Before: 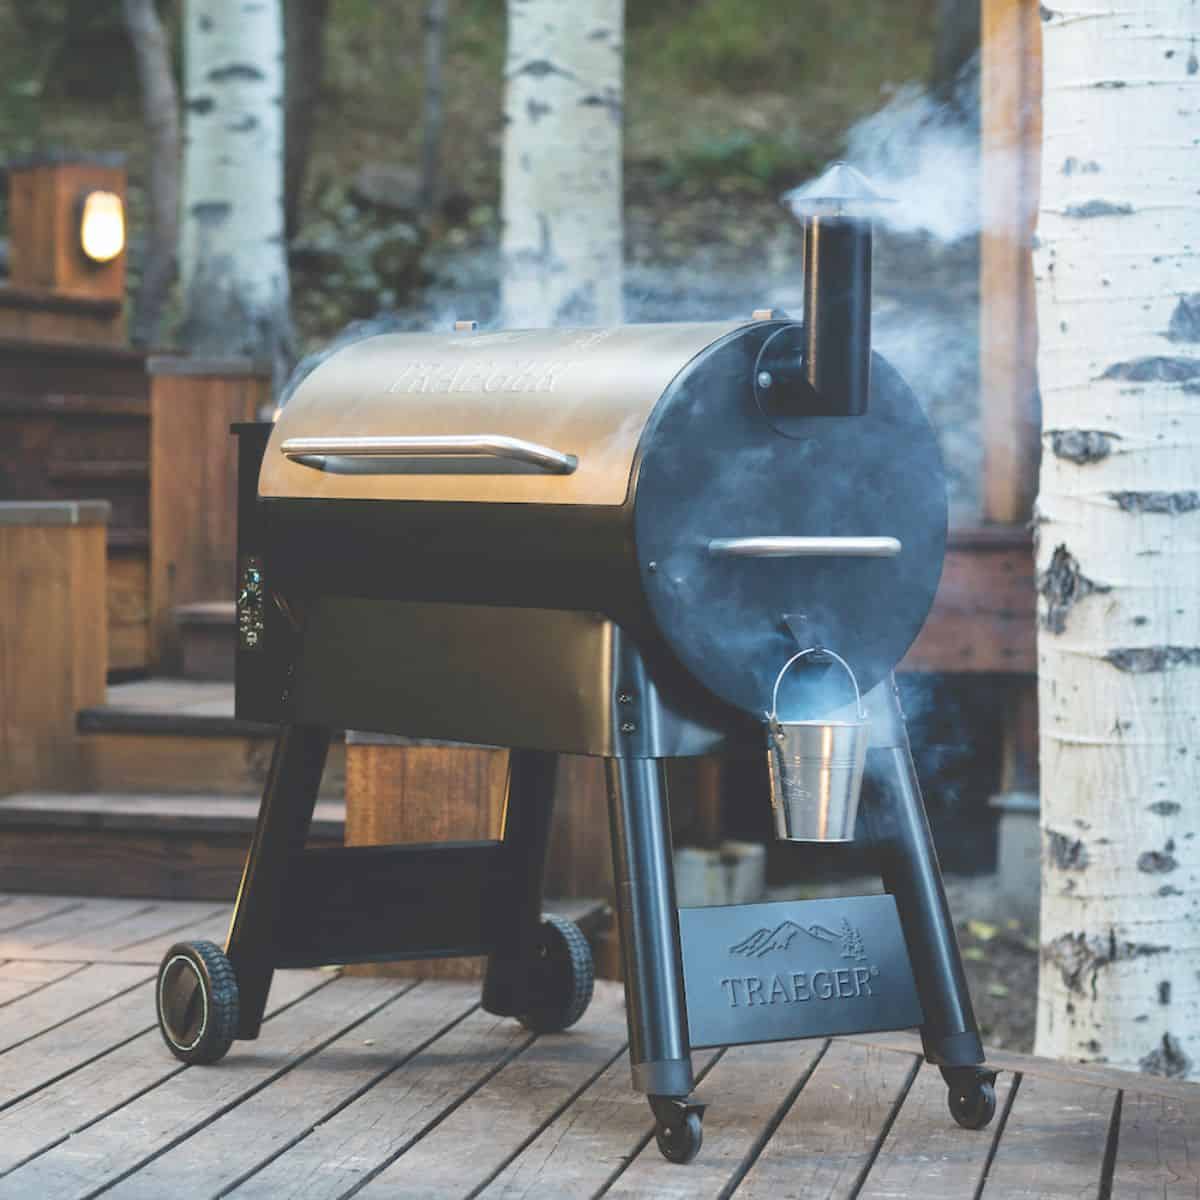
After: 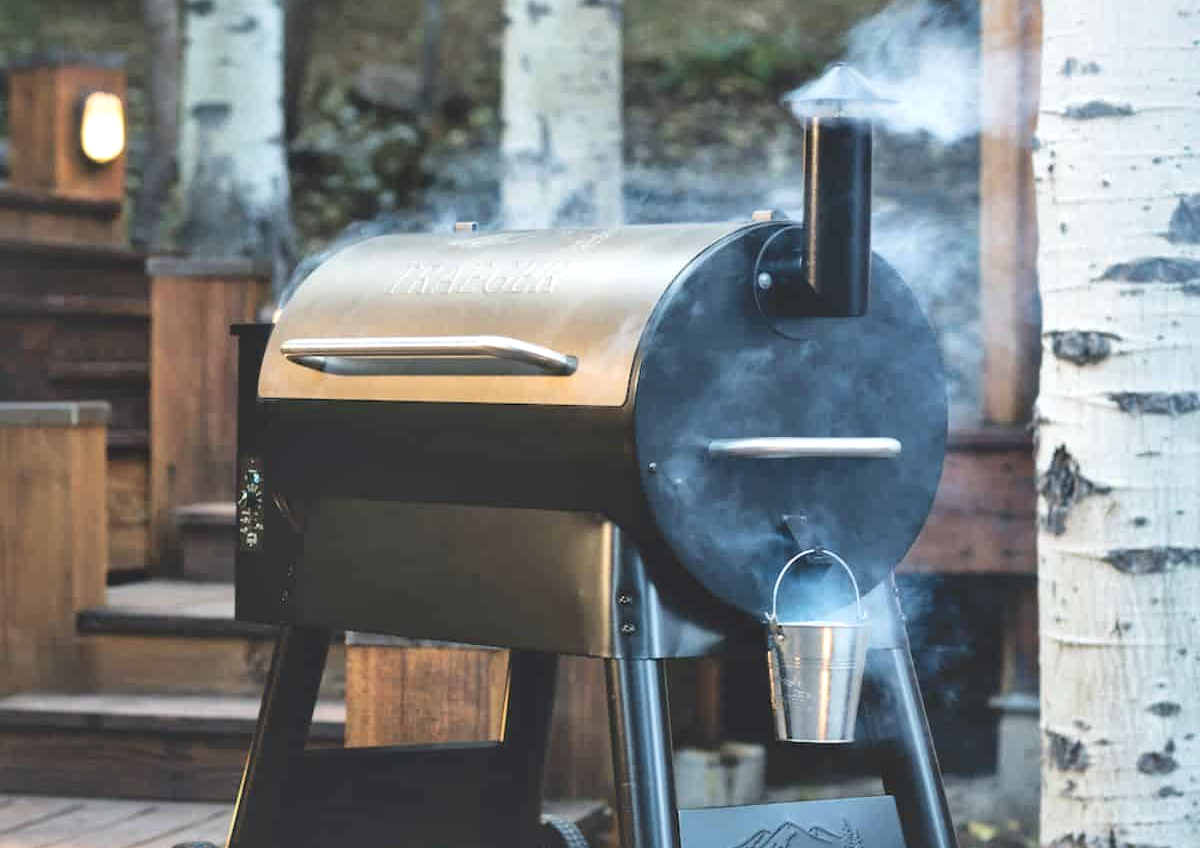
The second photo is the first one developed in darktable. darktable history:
crop and rotate: top 8.293%, bottom 20.996%
local contrast: mode bilateral grid, contrast 25, coarseness 60, detail 151%, midtone range 0.2
